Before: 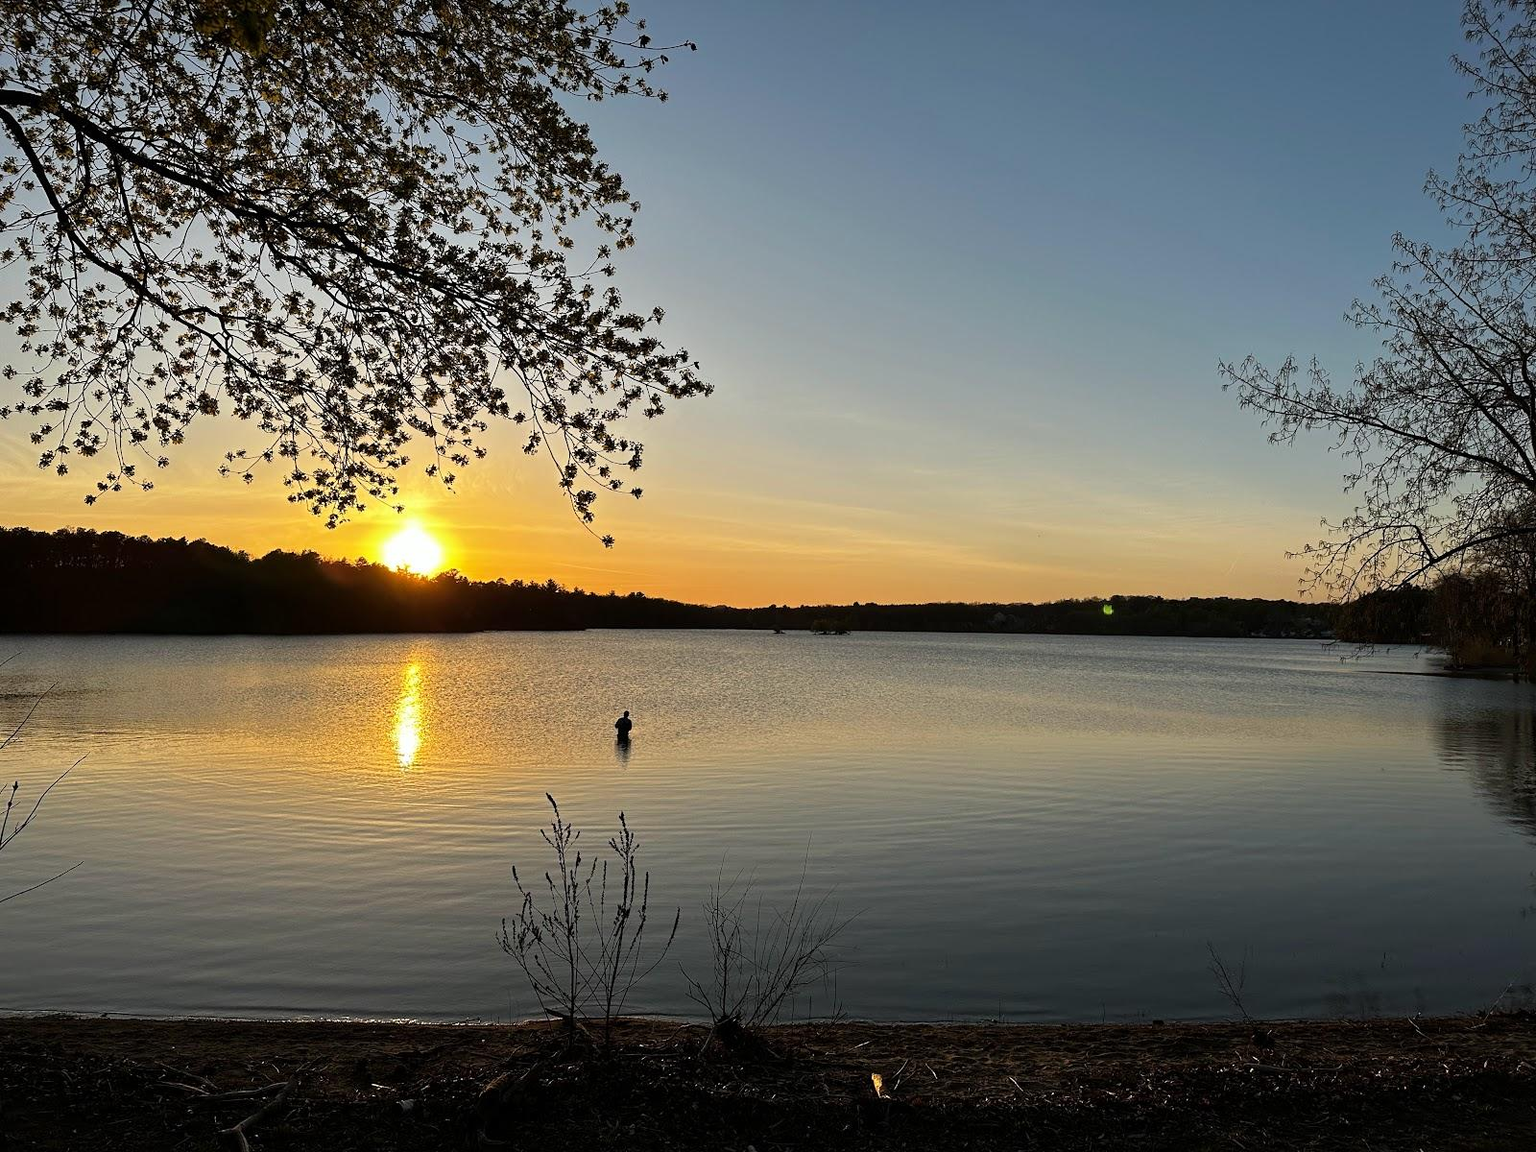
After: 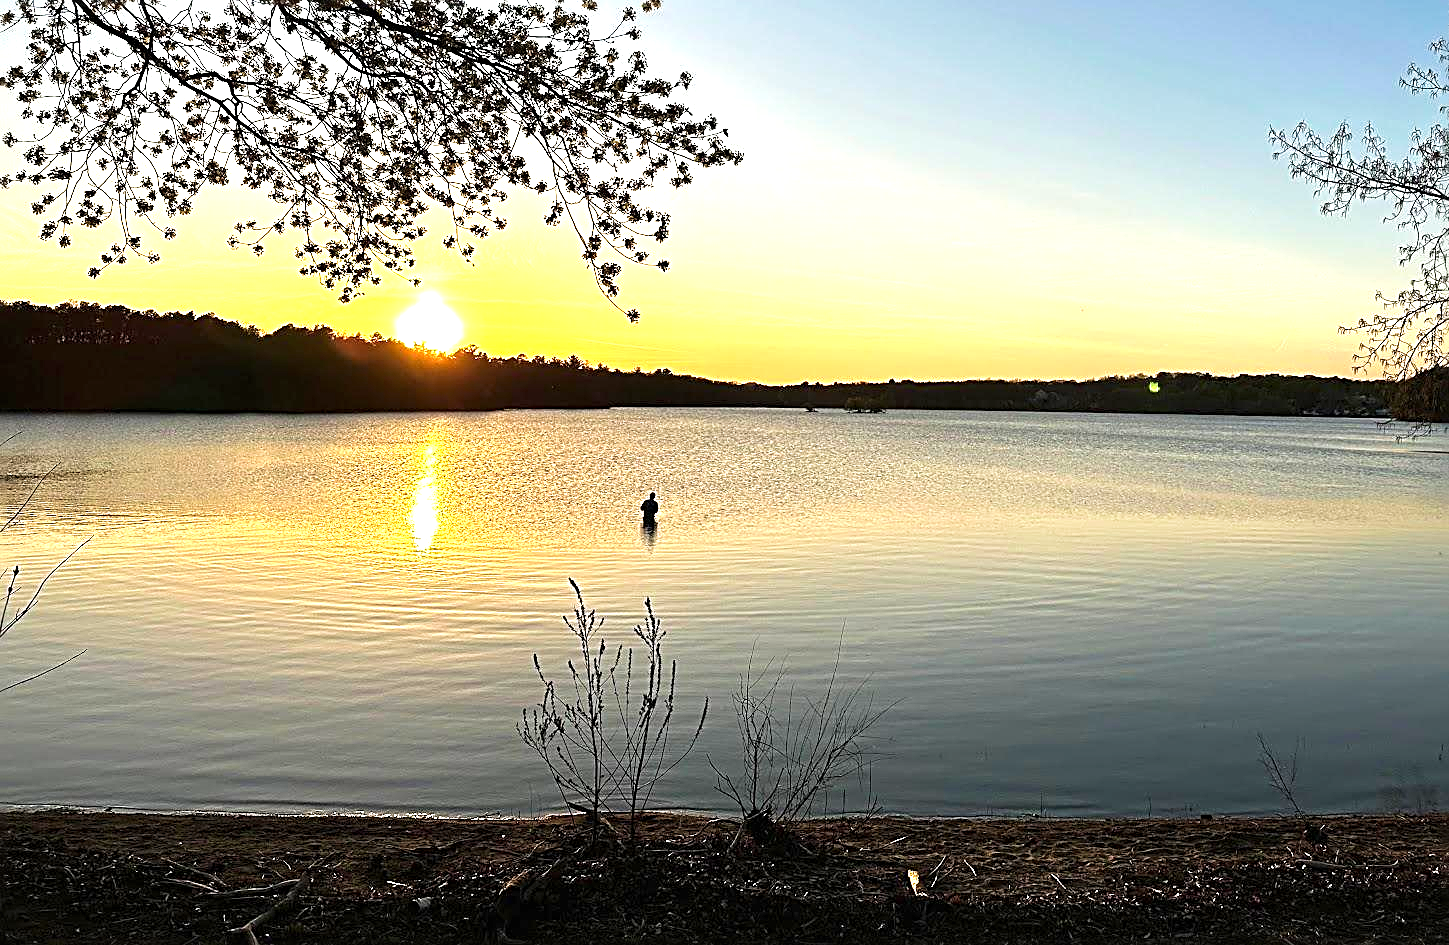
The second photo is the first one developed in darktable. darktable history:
crop: top 20.707%, right 9.388%, bottom 0.29%
sharpen: radius 2.7, amount 0.675
exposure: black level correction 0, exposure 1.291 EV, compensate highlight preservation false
velvia: on, module defaults
